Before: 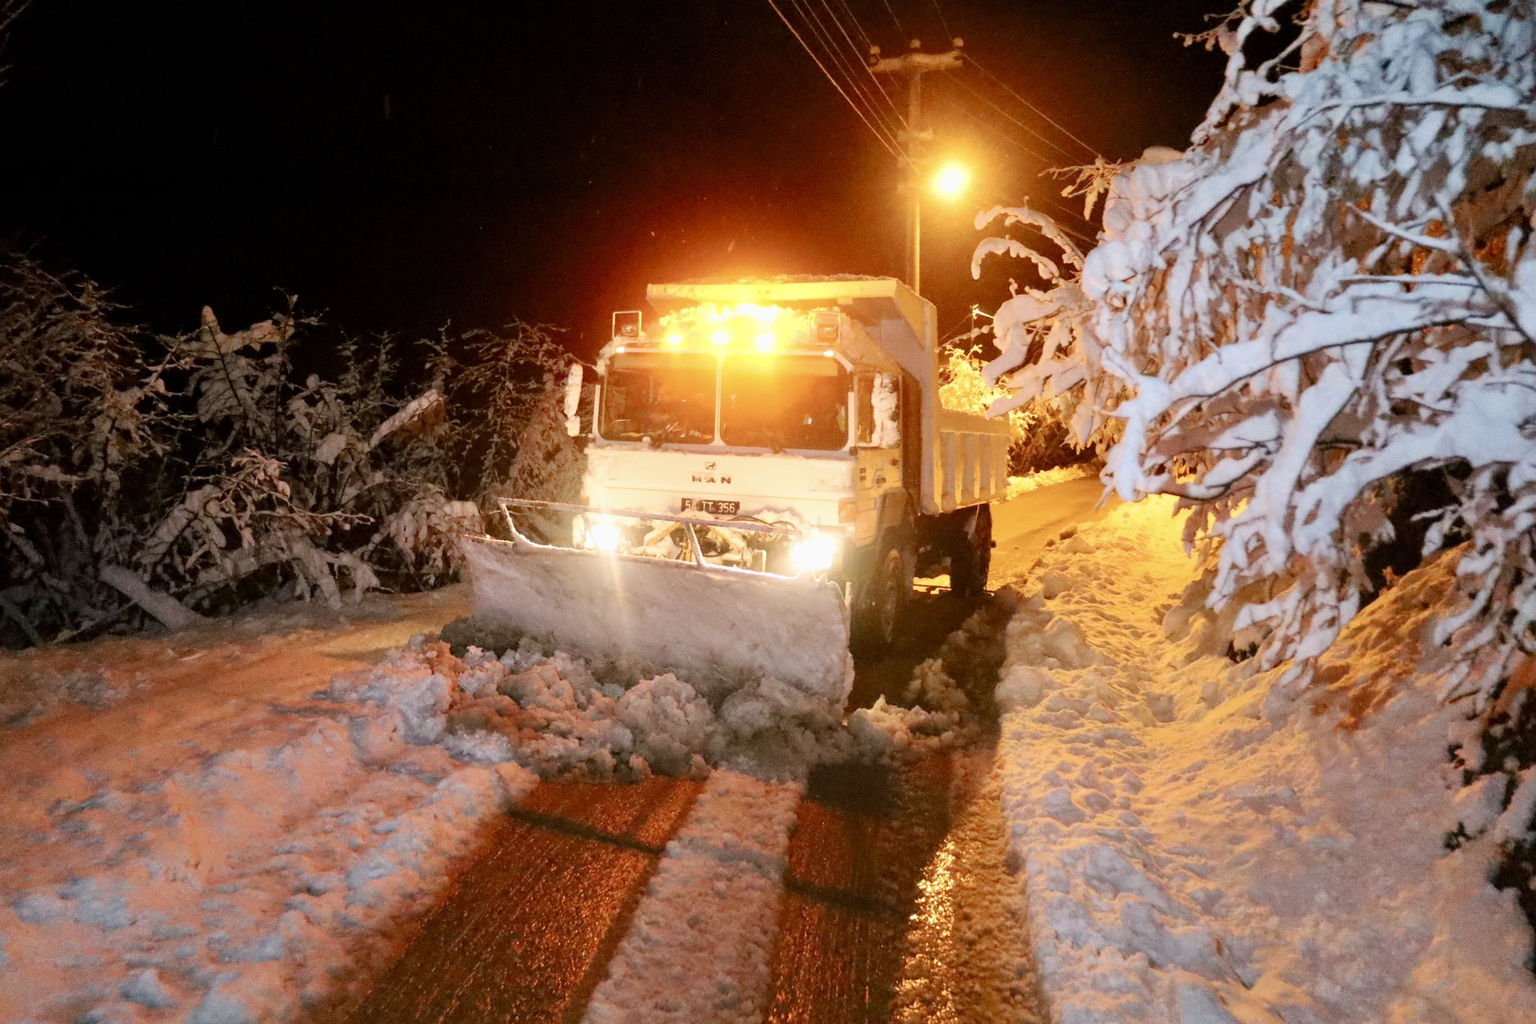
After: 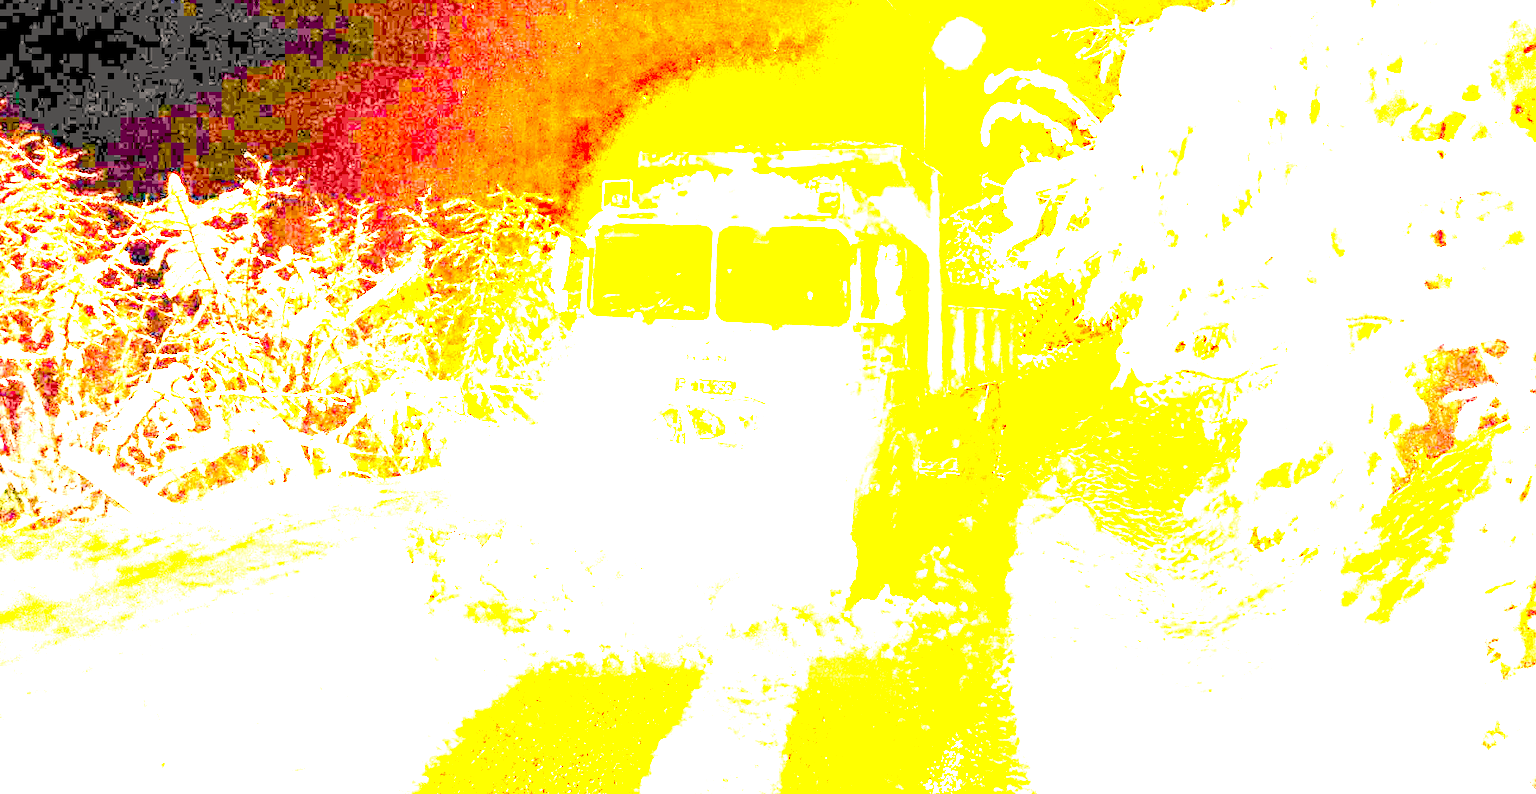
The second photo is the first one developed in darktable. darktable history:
exposure: exposure 7.958 EV, compensate highlight preservation false
crop and rotate: left 2.774%, top 13.797%, right 2.444%, bottom 12.668%
tone curve: curves: ch0 [(0.003, 0) (0.066, 0.023) (0.149, 0.094) (0.264, 0.238) (0.395, 0.421) (0.517, 0.56) (0.688, 0.743) (0.813, 0.846) (1, 1)]; ch1 [(0, 0) (0.164, 0.115) (0.337, 0.332) (0.39, 0.398) (0.464, 0.461) (0.501, 0.5) (0.507, 0.503) (0.534, 0.537) (0.577, 0.59) (0.652, 0.681) (0.733, 0.749) (0.811, 0.796) (1, 1)]; ch2 [(0, 0) (0.337, 0.382) (0.464, 0.476) (0.501, 0.502) (0.527, 0.54) (0.551, 0.565) (0.6, 0.59) (0.687, 0.675) (1, 1)], color space Lab, linked channels, preserve colors none
color balance rgb: power › luminance 1.457%, highlights gain › chroma 3.199%, highlights gain › hue 55.28°, perceptual saturation grading › global saturation 17.59%
